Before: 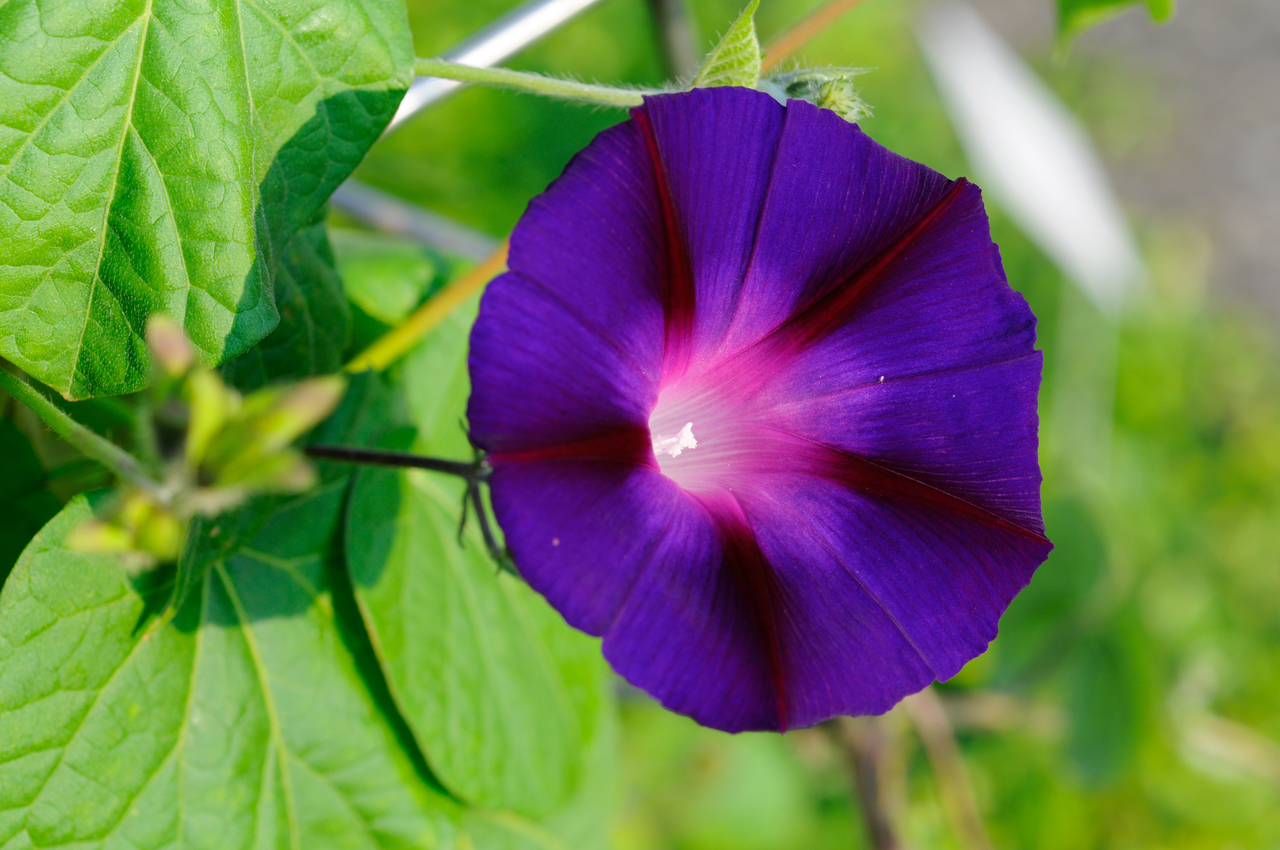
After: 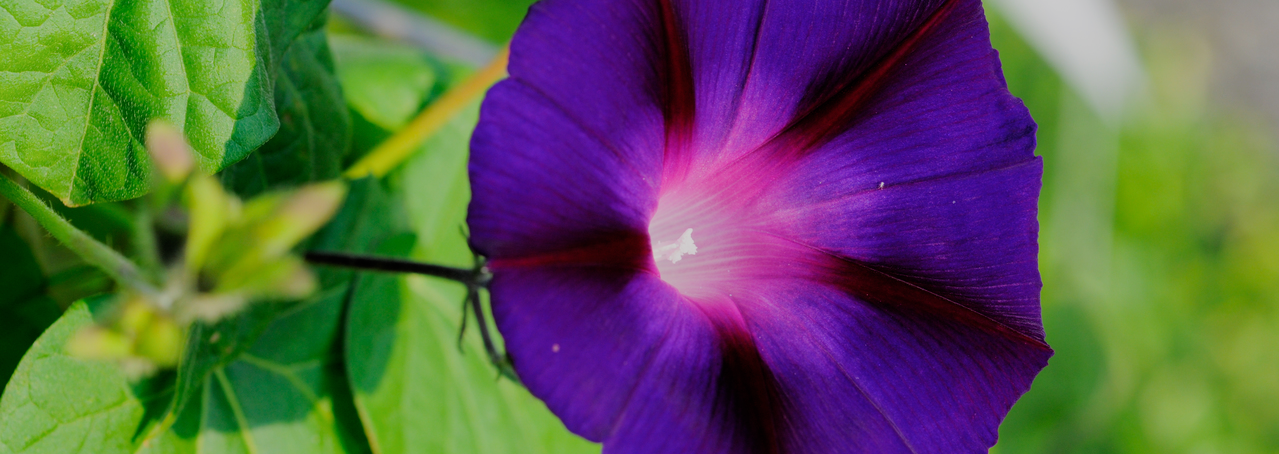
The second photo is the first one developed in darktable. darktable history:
filmic rgb: black relative exposure -7.32 EV, white relative exposure 5.09 EV, hardness 3.2
crop and rotate: top 23.043%, bottom 23.437%
